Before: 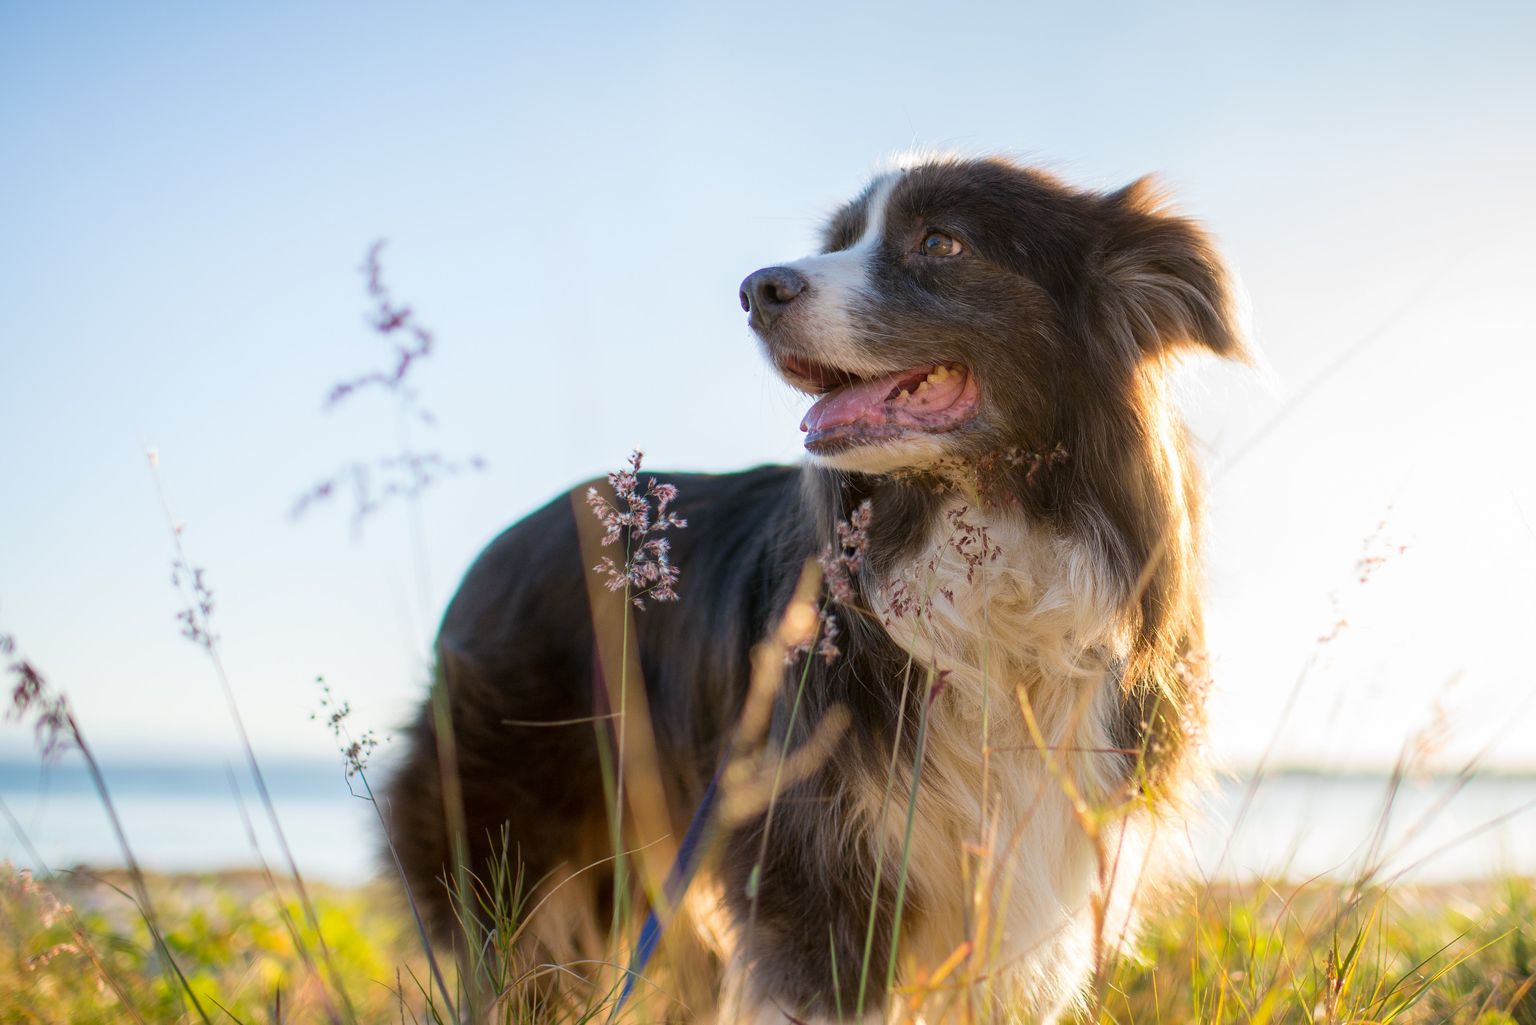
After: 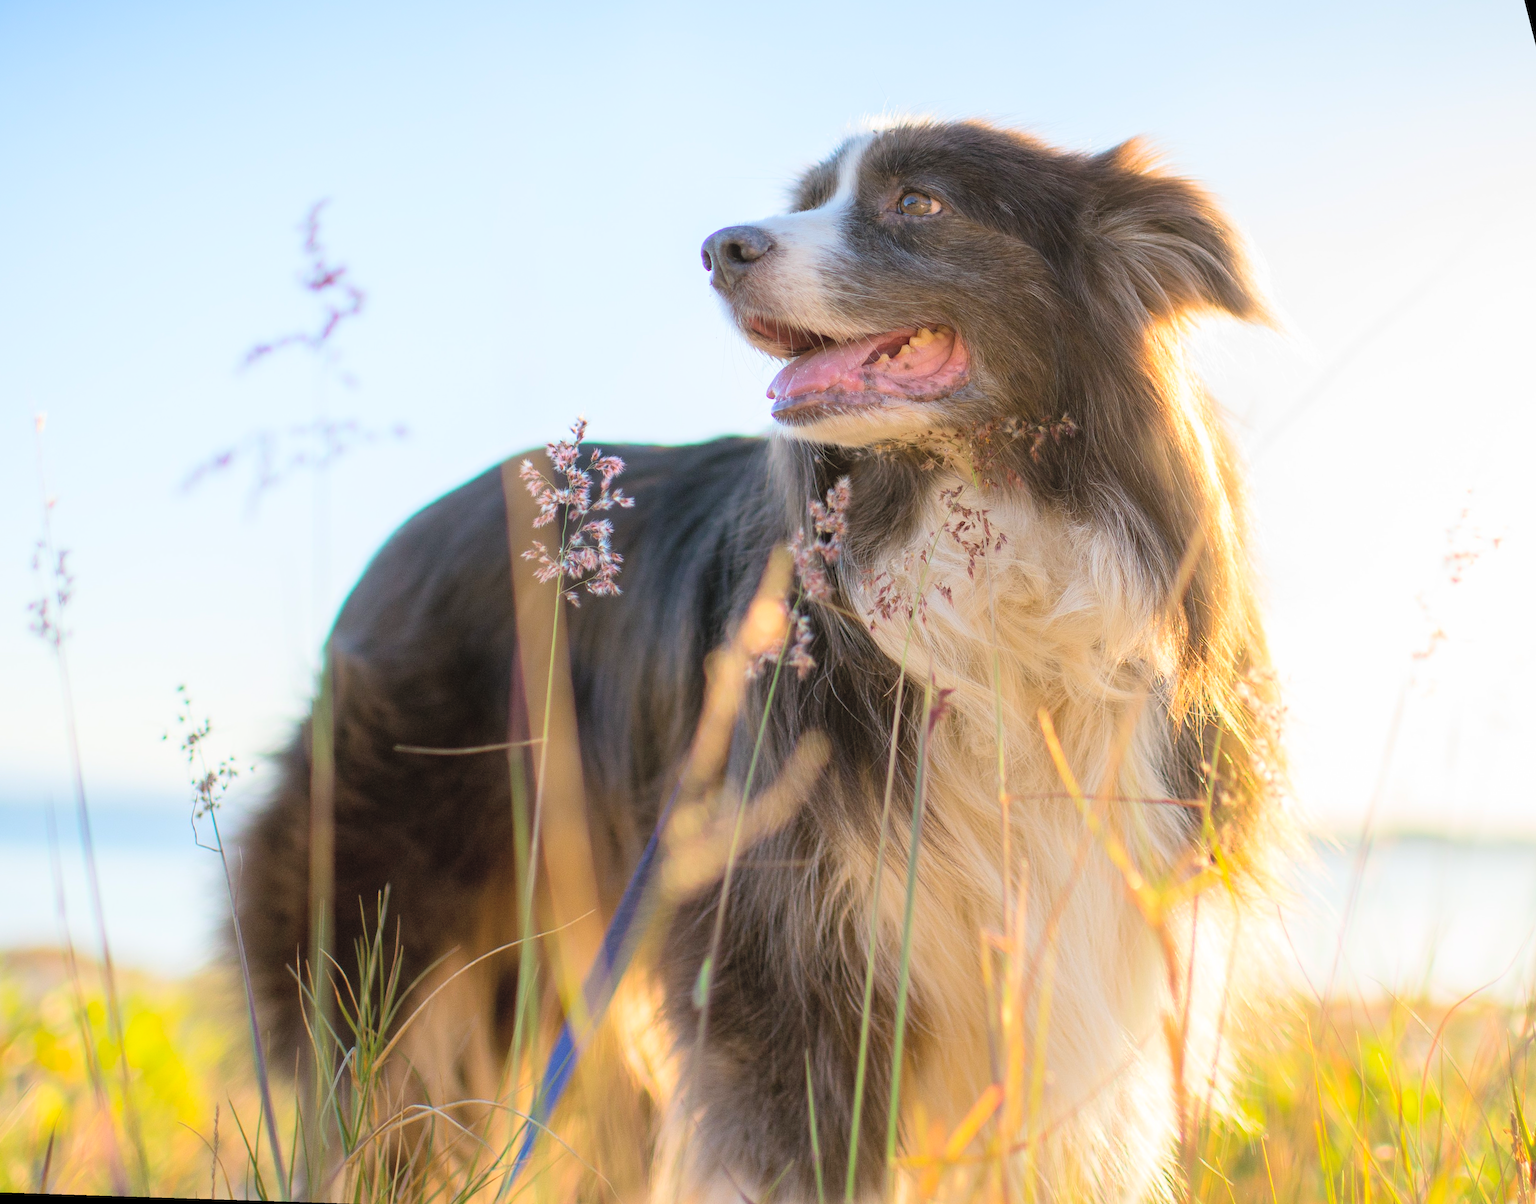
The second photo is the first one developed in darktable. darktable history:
contrast brightness saturation: contrast 0.1, brightness 0.3, saturation 0.14
rotate and perspective: rotation 0.72°, lens shift (vertical) -0.352, lens shift (horizontal) -0.051, crop left 0.152, crop right 0.859, crop top 0.019, crop bottom 0.964
